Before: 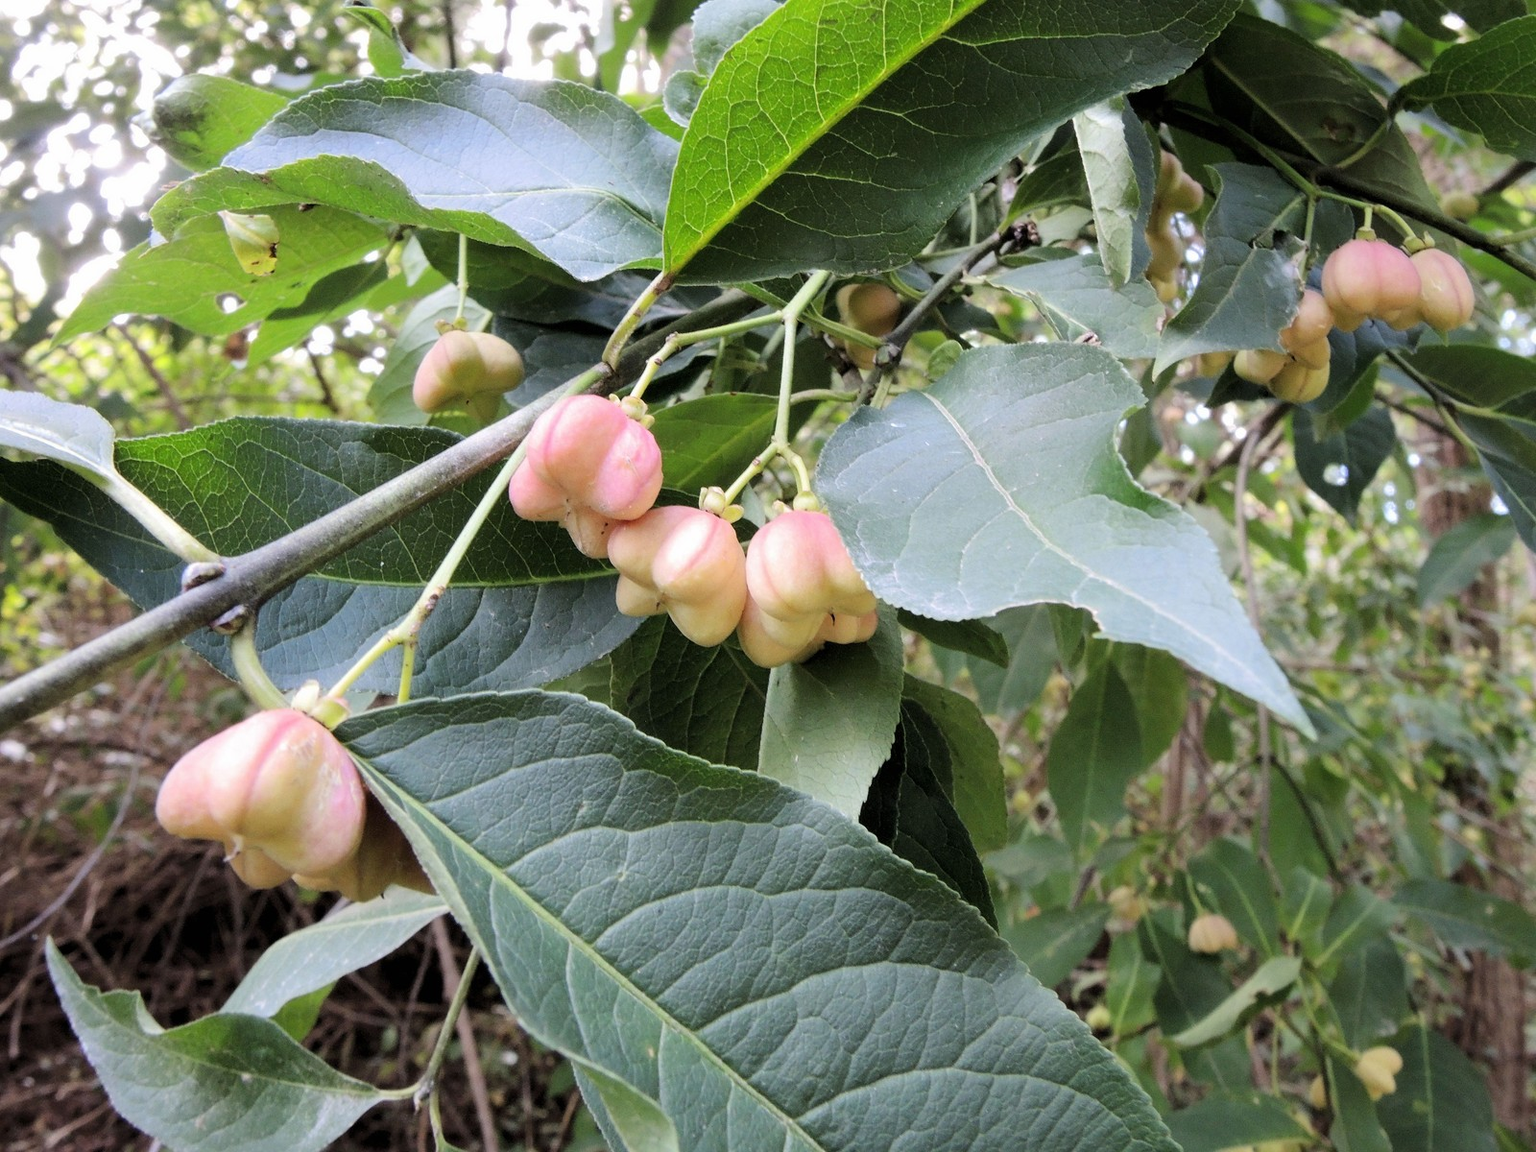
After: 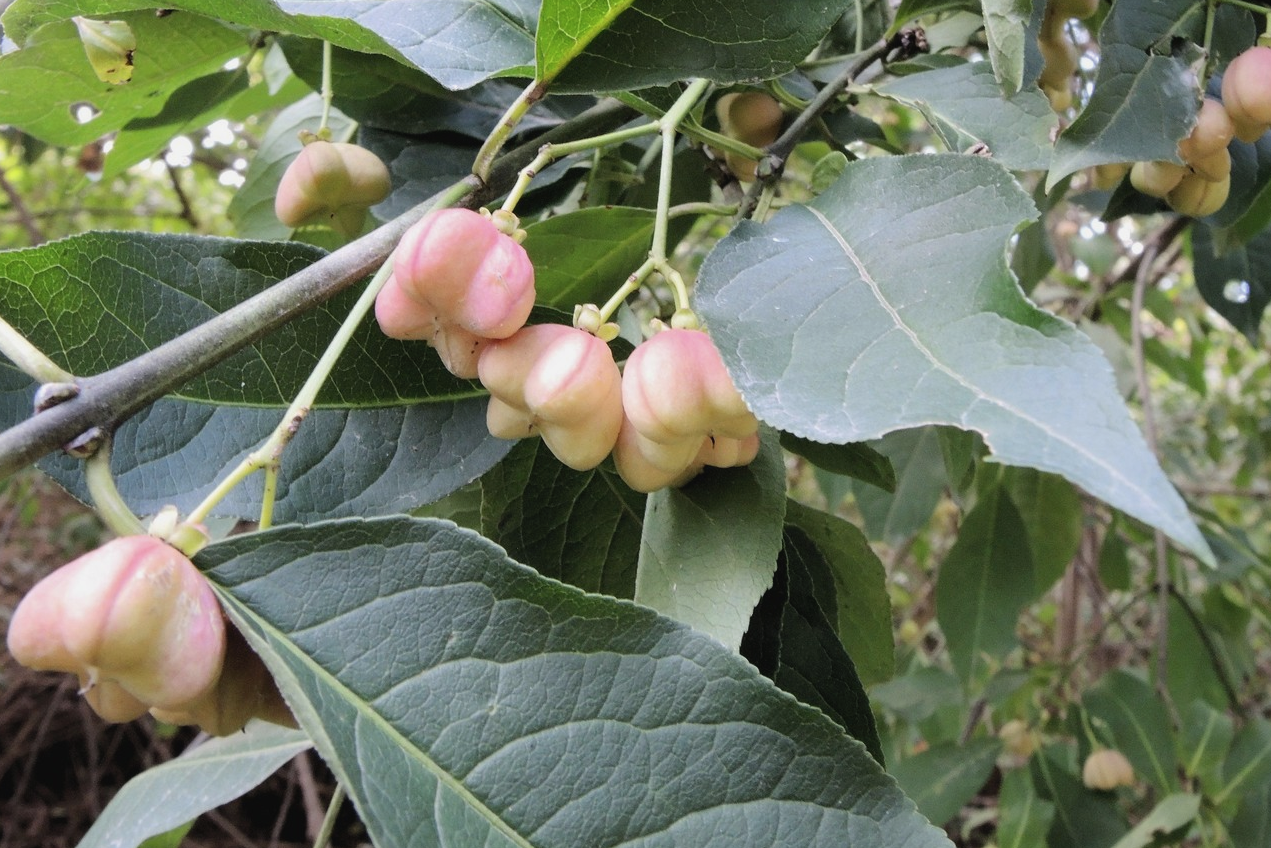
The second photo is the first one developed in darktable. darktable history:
contrast brightness saturation: contrast -0.08, brightness -0.04, saturation -0.11
crop: left 9.712%, top 16.928%, right 10.845%, bottom 12.332%
